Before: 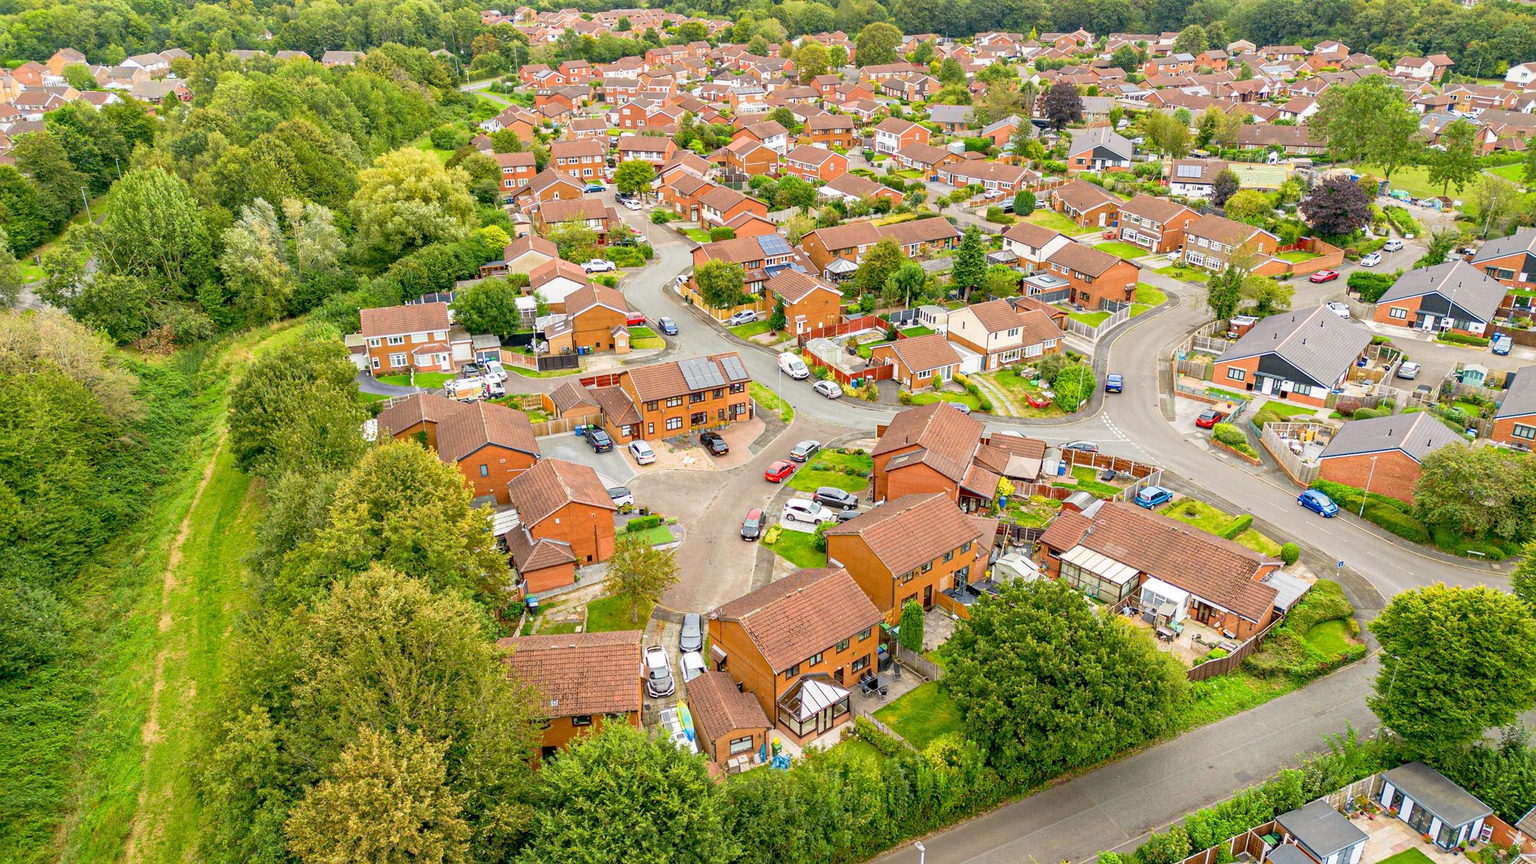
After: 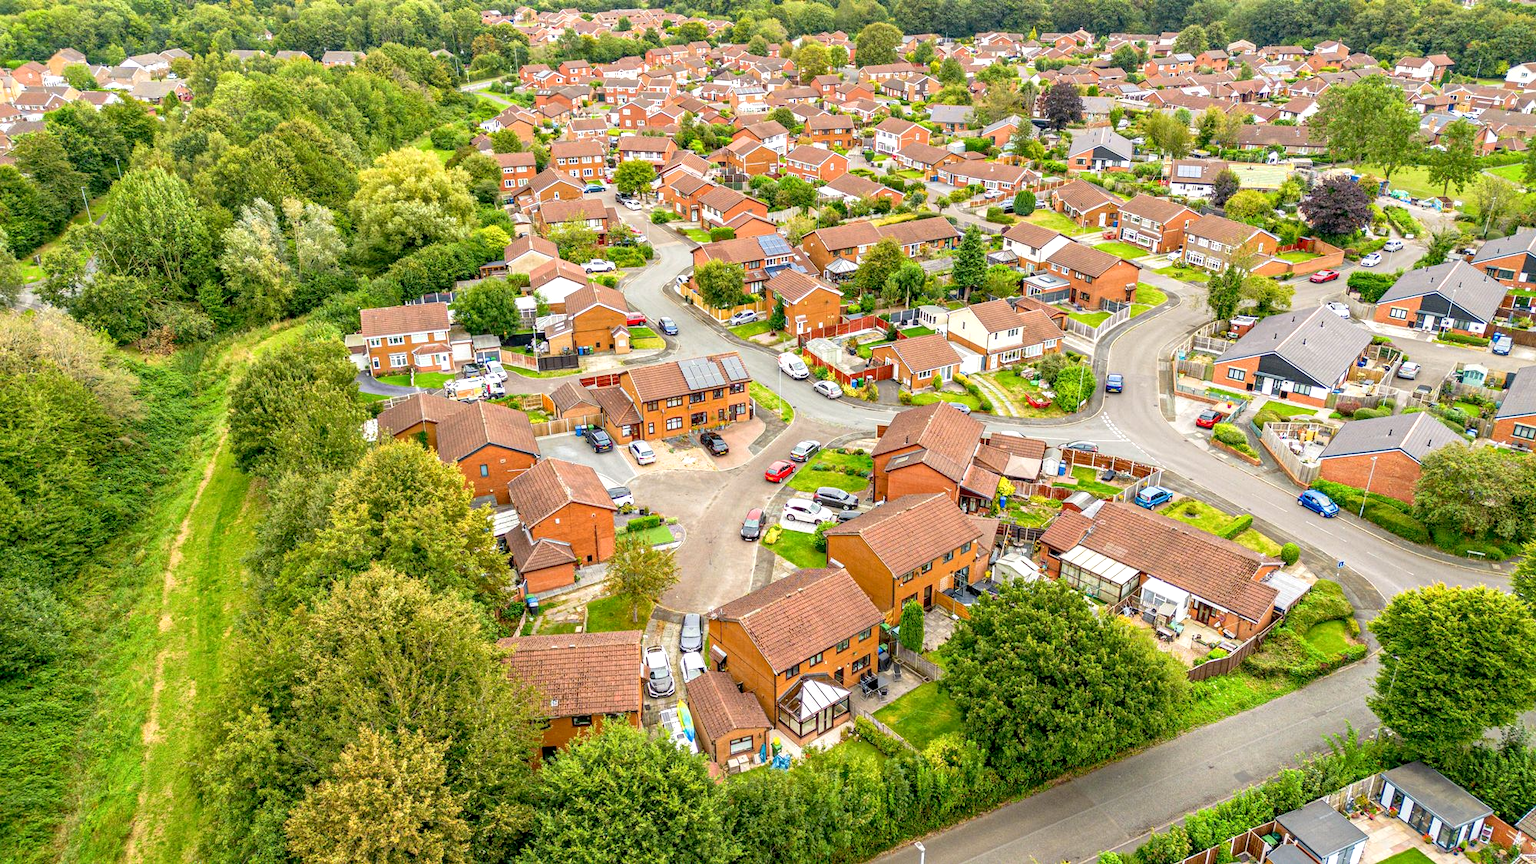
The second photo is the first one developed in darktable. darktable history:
levels: levels [0, 0.476, 0.951]
local contrast: on, module defaults
